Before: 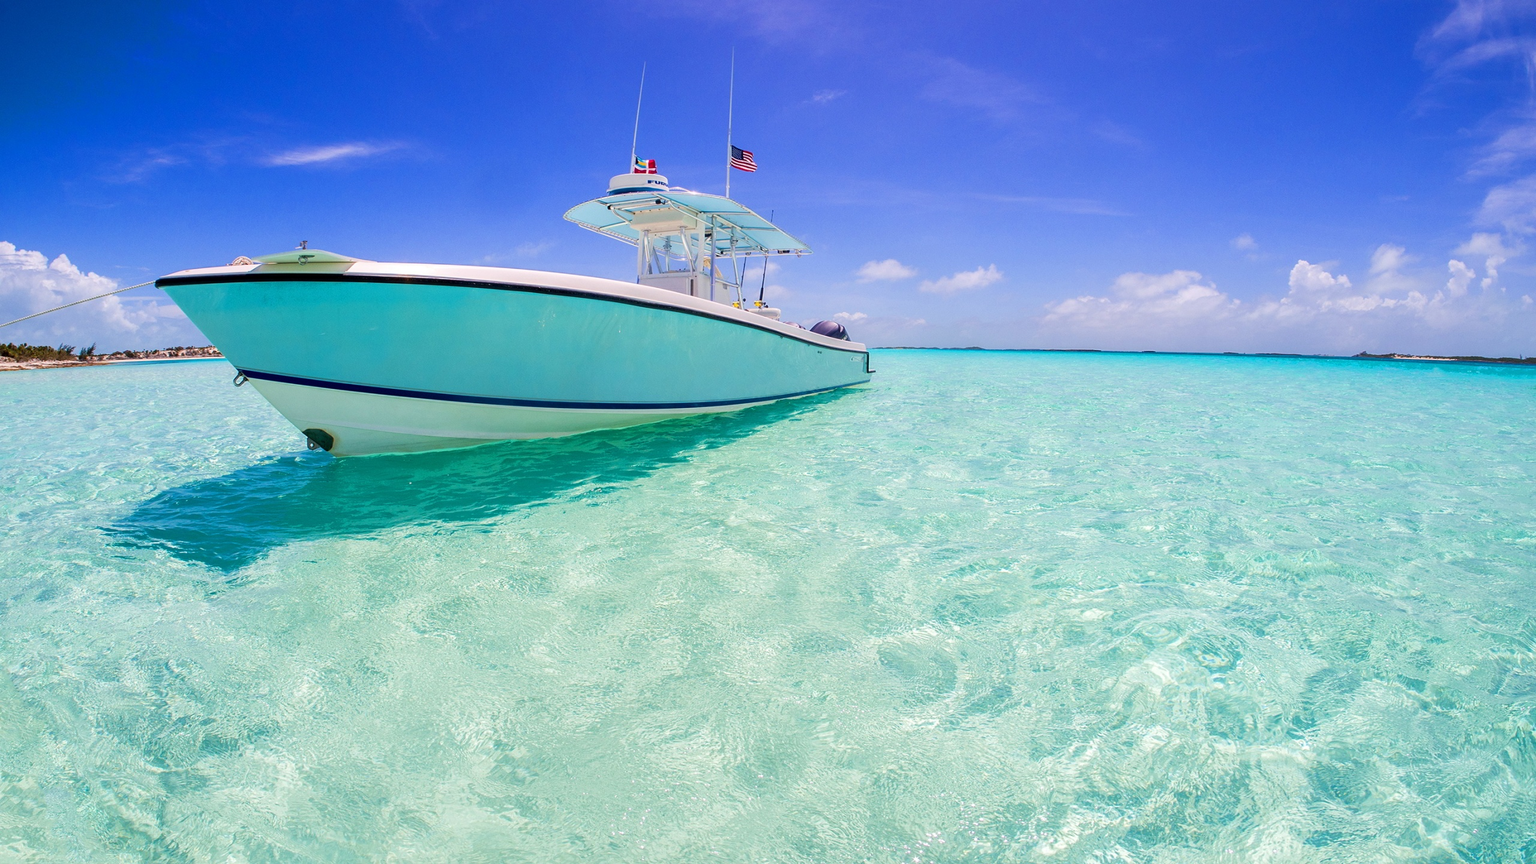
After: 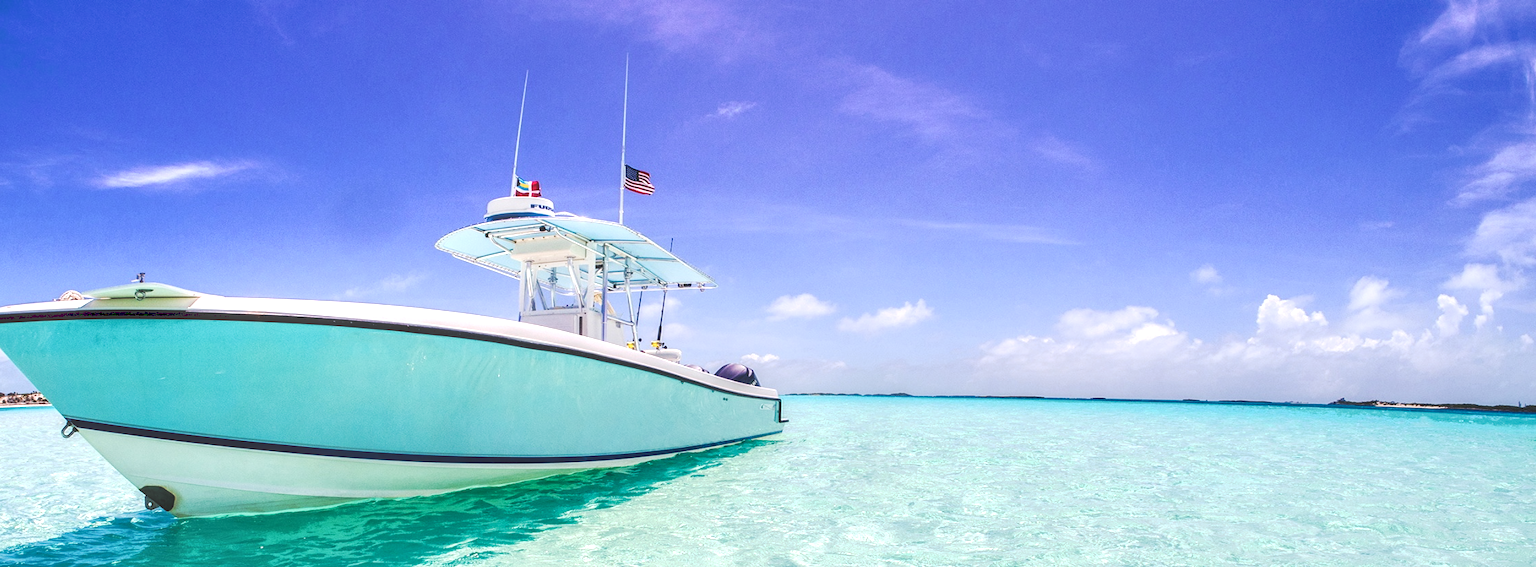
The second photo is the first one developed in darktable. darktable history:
exposure: exposure 0.27 EV, compensate highlight preservation false
tone curve: curves: ch0 [(0, 0) (0.003, 0.299) (0.011, 0.299) (0.025, 0.299) (0.044, 0.299) (0.069, 0.3) (0.1, 0.306) (0.136, 0.316) (0.177, 0.326) (0.224, 0.338) (0.277, 0.366) (0.335, 0.406) (0.399, 0.462) (0.468, 0.533) (0.543, 0.607) (0.623, 0.7) (0.709, 0.775) (0.801, 0.843) (0.898, 0.903) (1, 1)], preserve colors none
crop and rotate: left 11.719%, bottom 41.993%
local contrast: highlights 60%, shadows 61%, detail 160%
